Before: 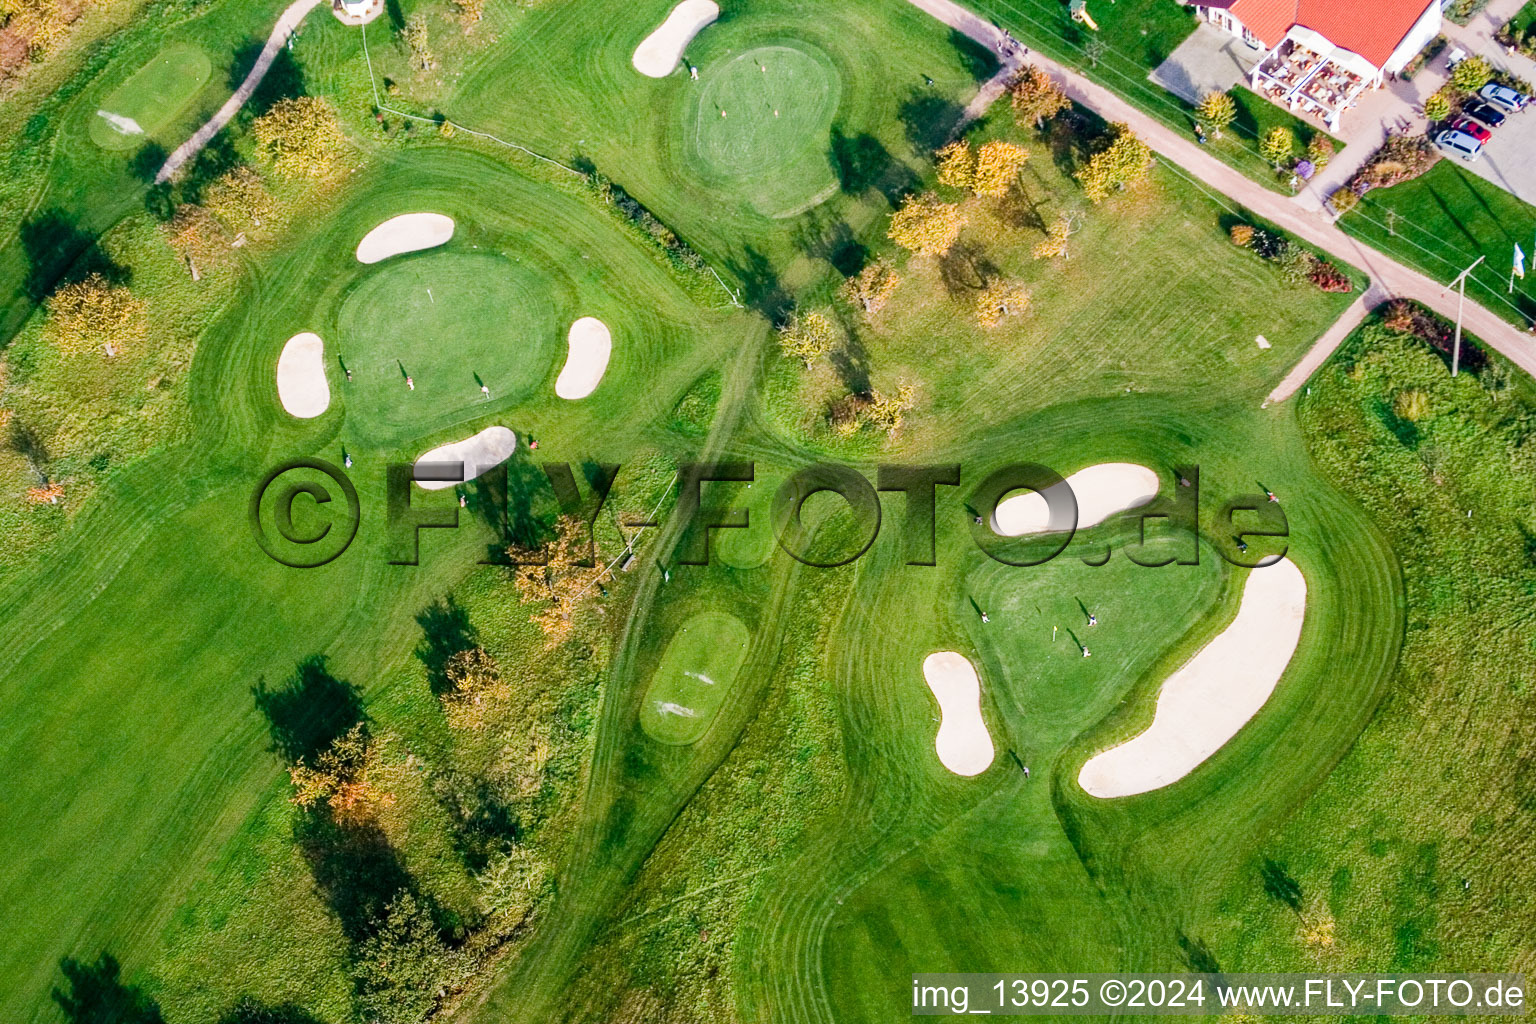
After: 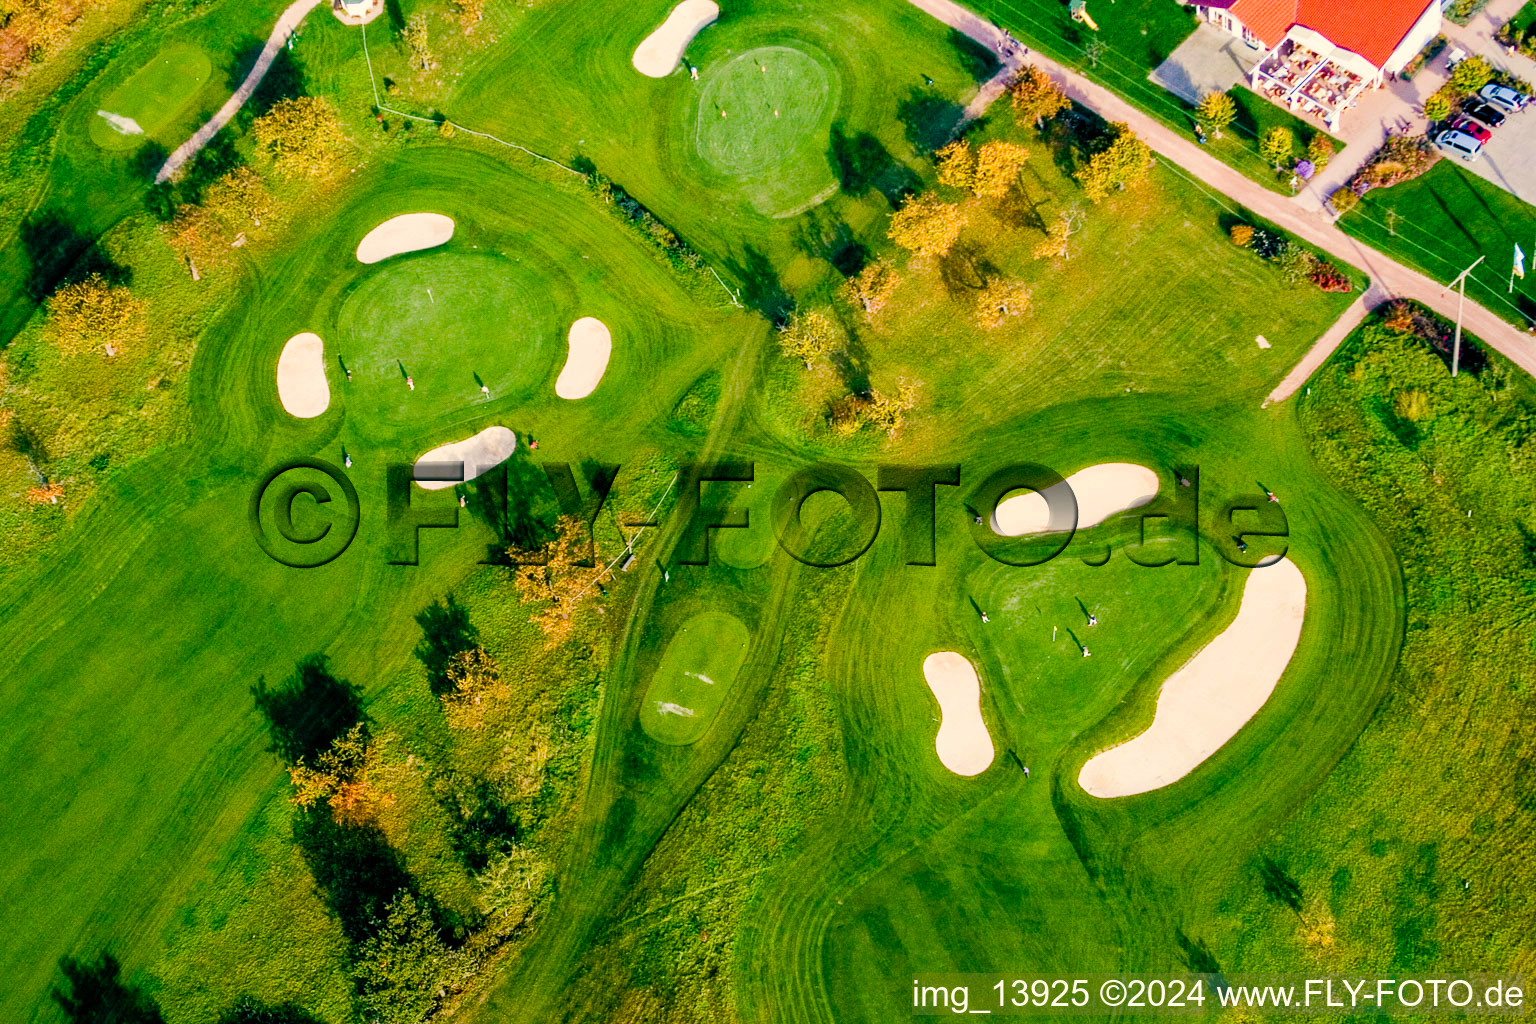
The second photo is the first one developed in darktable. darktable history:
color balance rgb: highlights gain › chroma 3.011%, highlights gain › hue 76.35°, global offset › luminance -0.343%, global offset › chroma 0.115%, global offset › hue 167.26°, perceptual saturation grading › global saturation 36.918%, perceptual saturation grading › shadows 34.688%, global vibrance 15.546%
